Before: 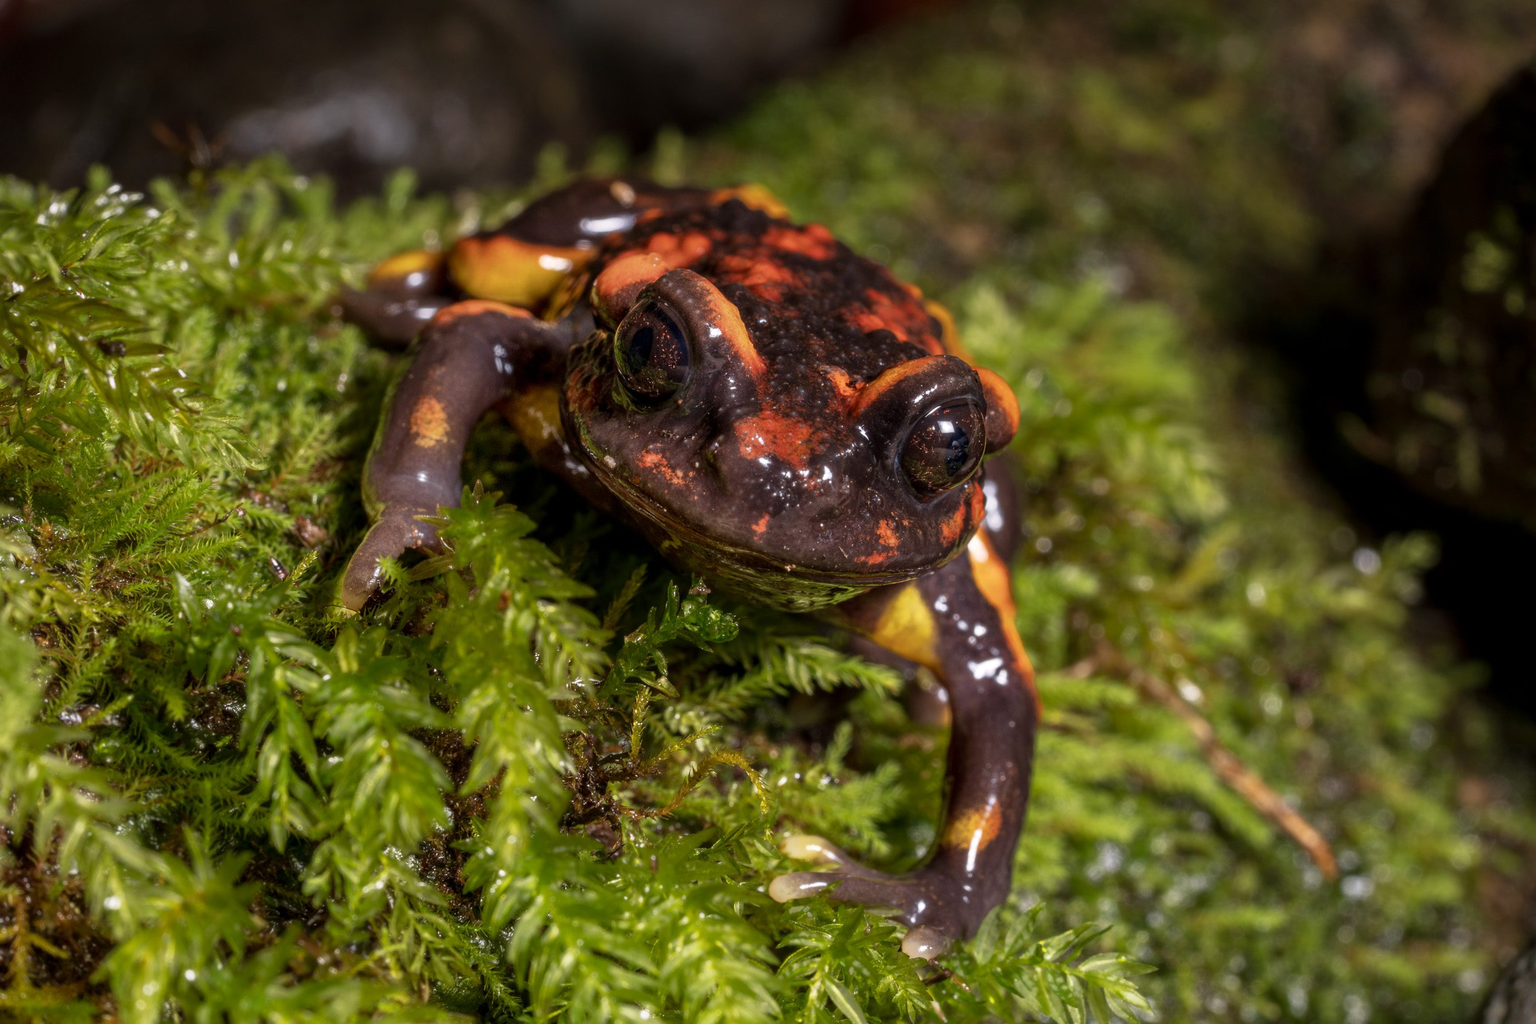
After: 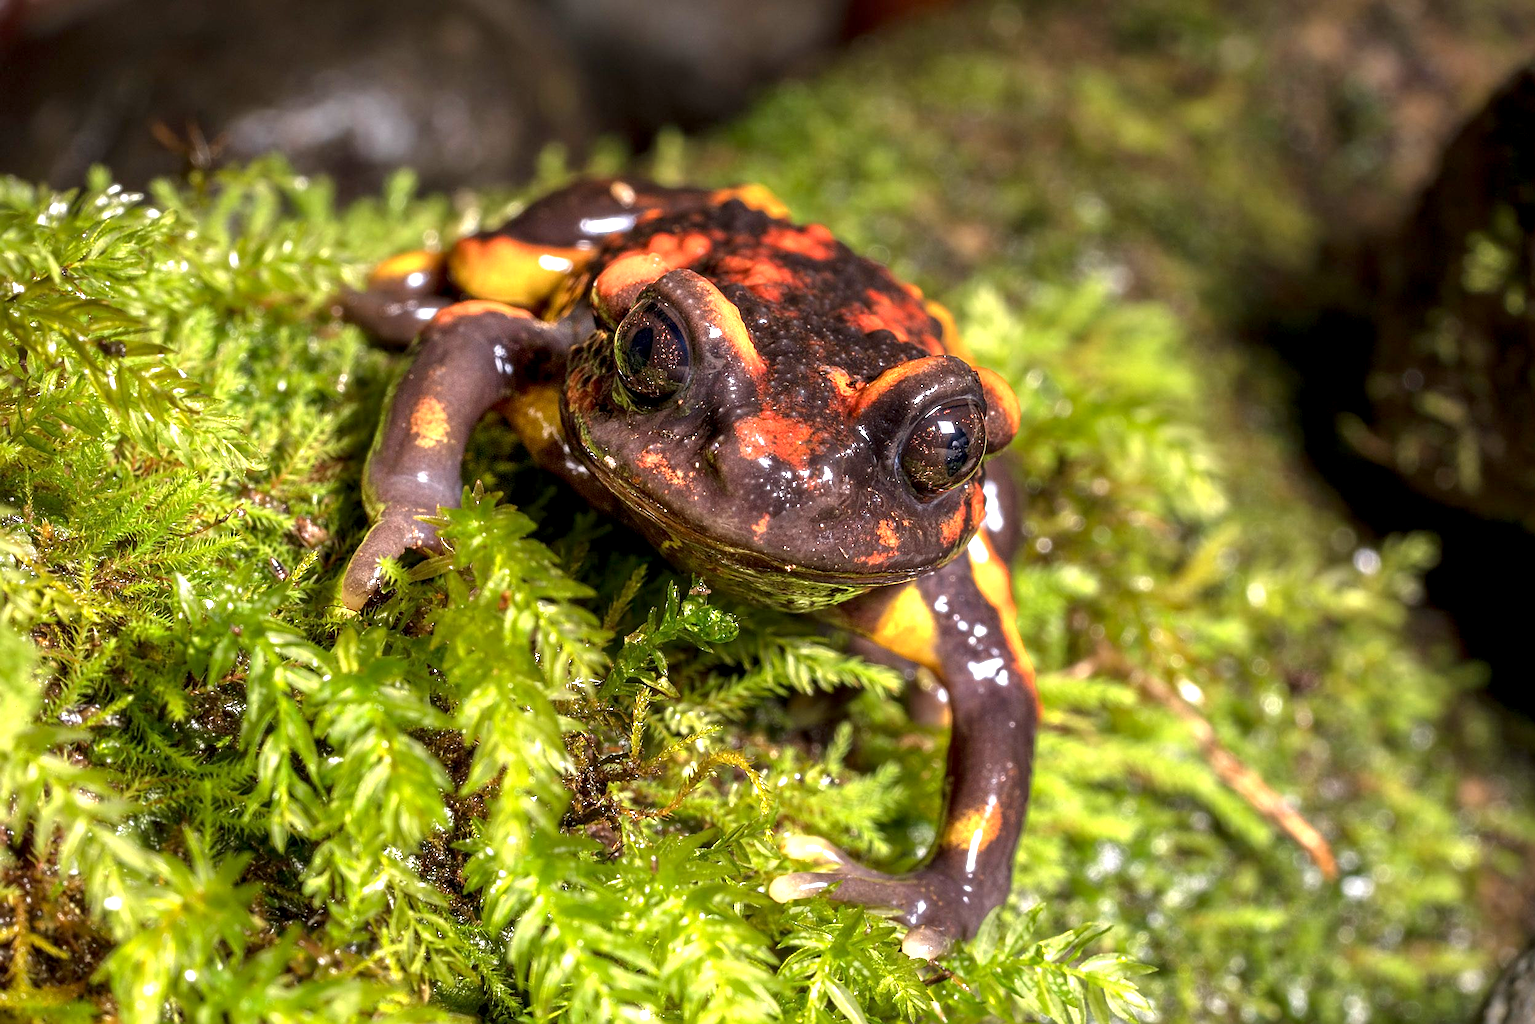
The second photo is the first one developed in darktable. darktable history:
exposure: black level correction 0.001, exposure 1.399 EV, compensate highlight preservation false
sharpen: on, module defaults
